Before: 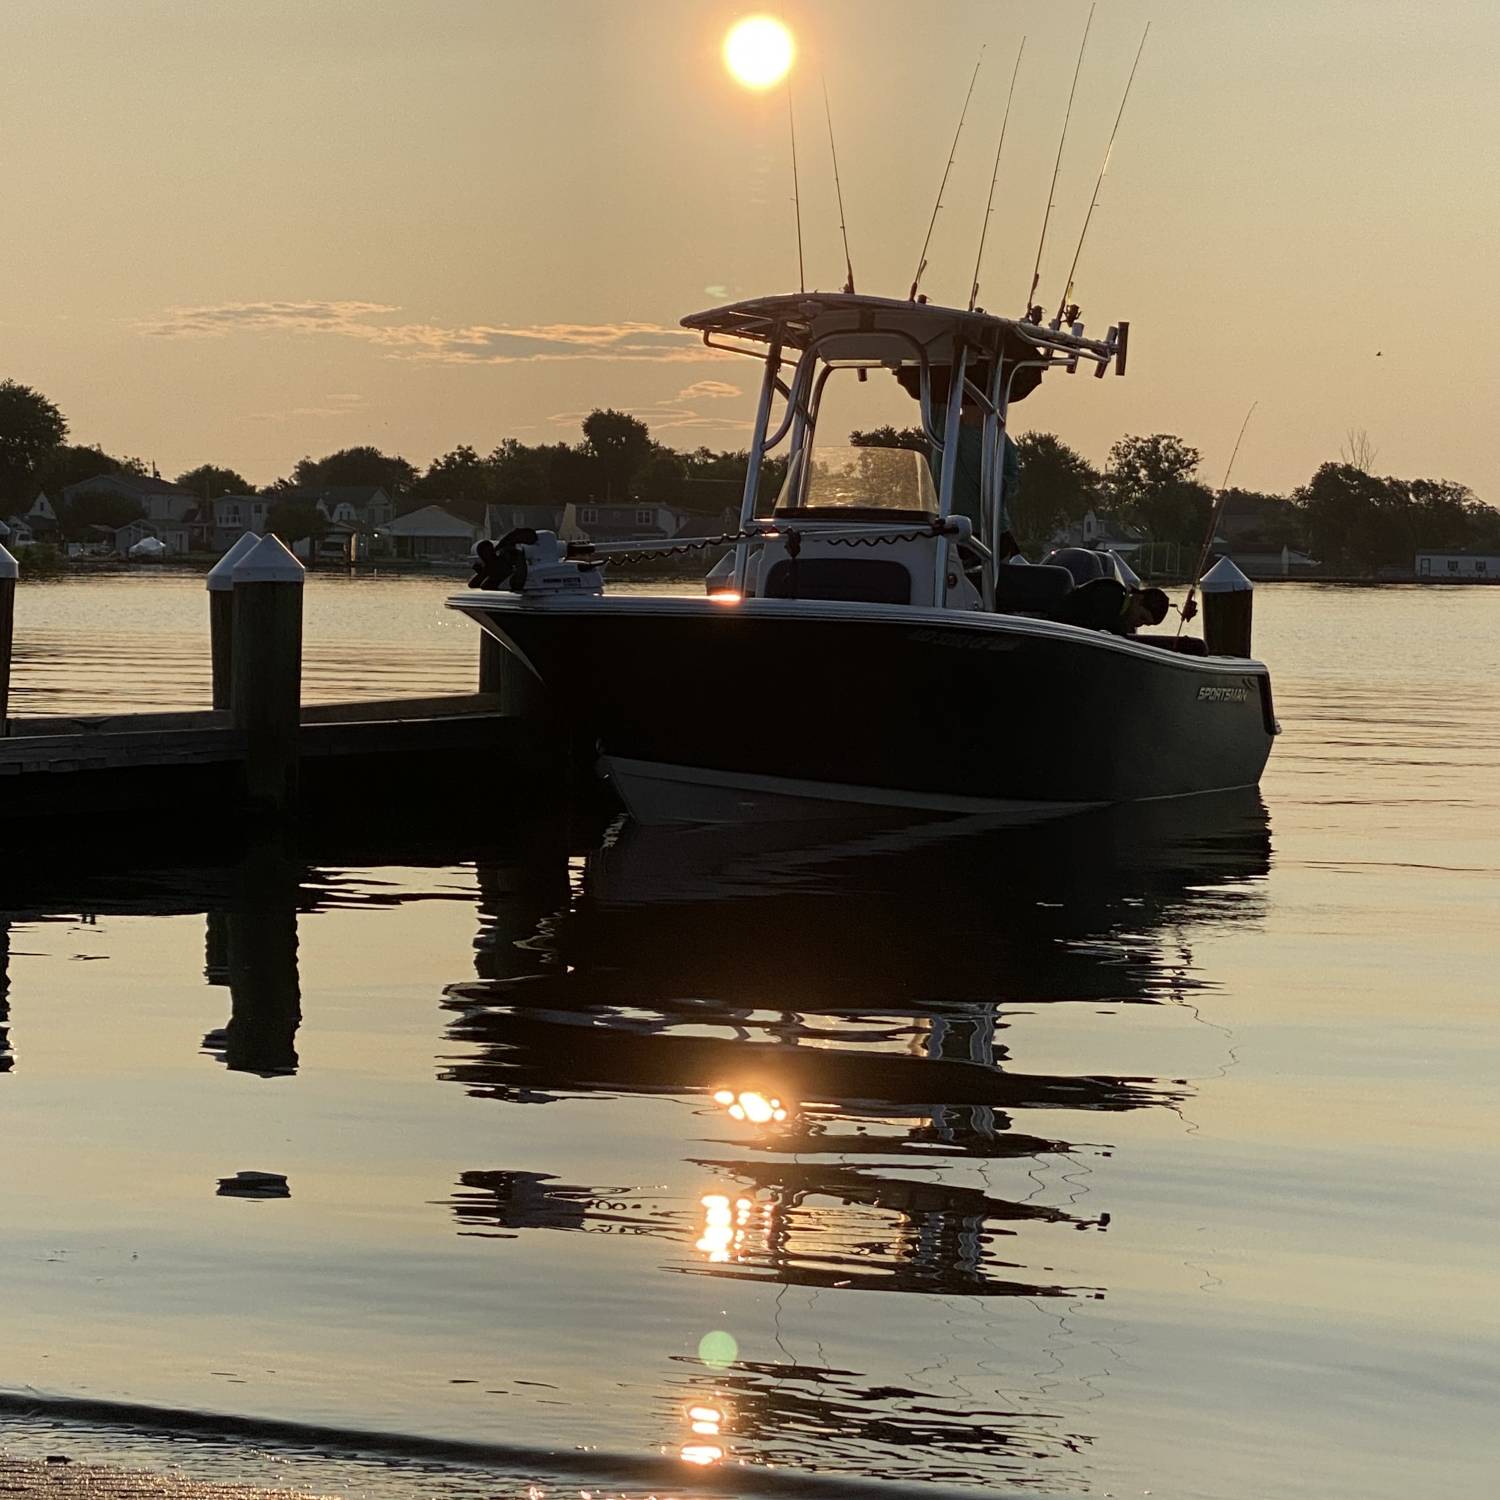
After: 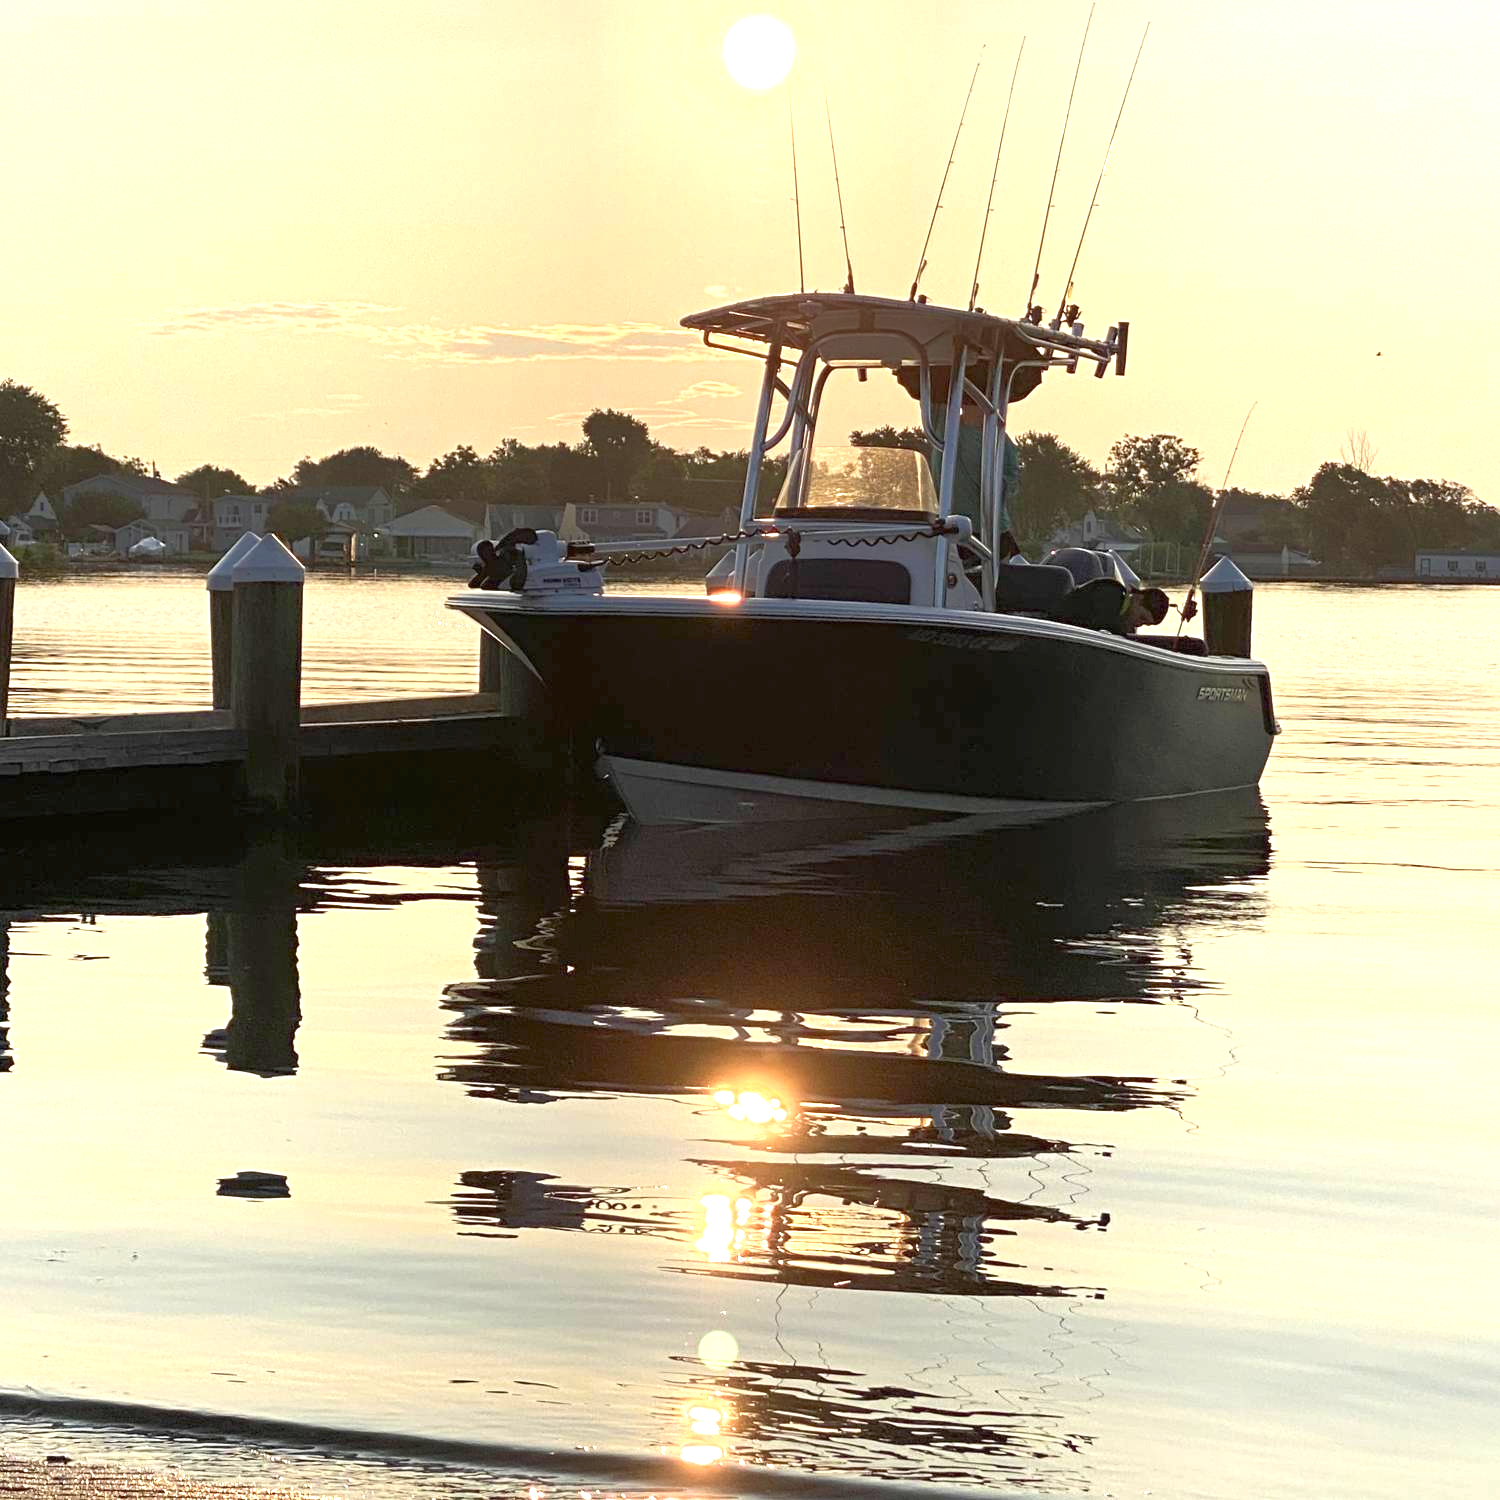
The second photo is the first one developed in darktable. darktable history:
tone equalizer: -8 EV -0.033 EV, -7 EV 0.024 EV, -6 EV -0.006 EV, -5 EV 0.008 EV, -4 EV -0.042 EV, -3 EV -0.233 EV, -2 EV -0.684 EV, -1 EV -0.984 EV, +0 EV -0.955 EV, mask exposure compensation -0.502 EV
exposure: black level correction 0, exposure 2.168 EV, compensate highlight preservation false
